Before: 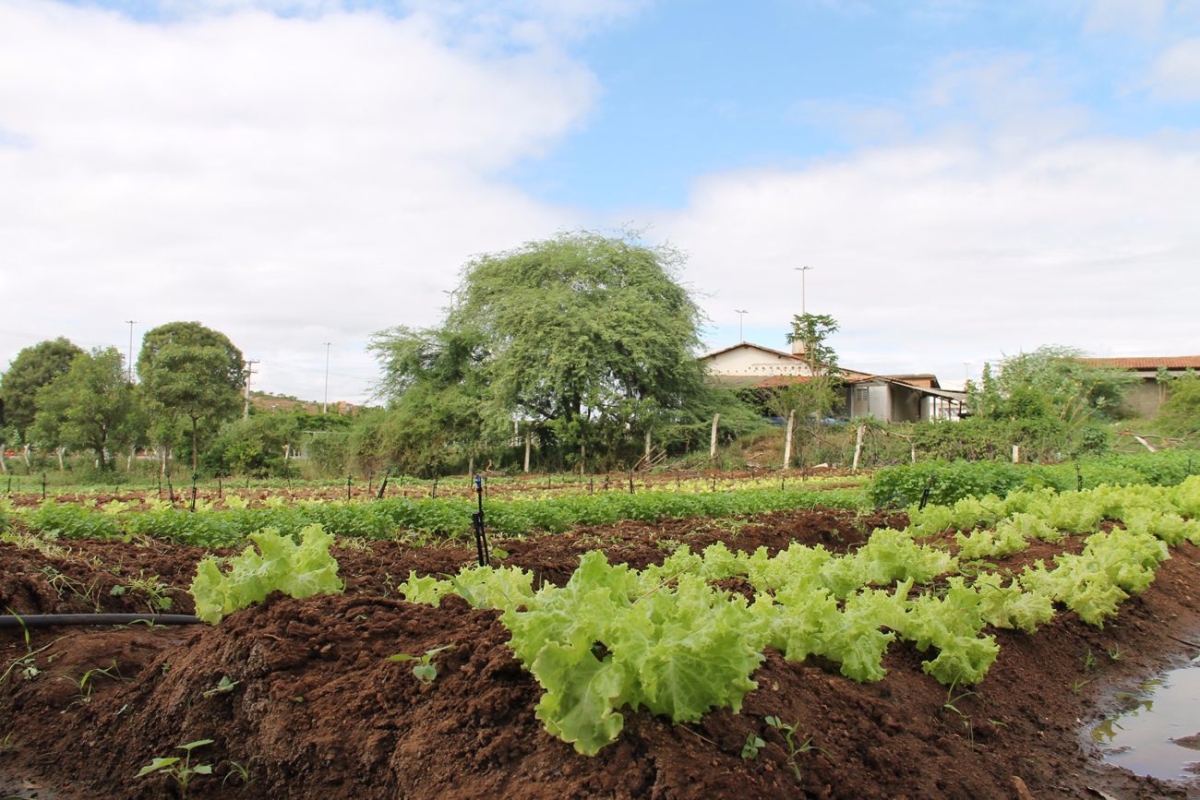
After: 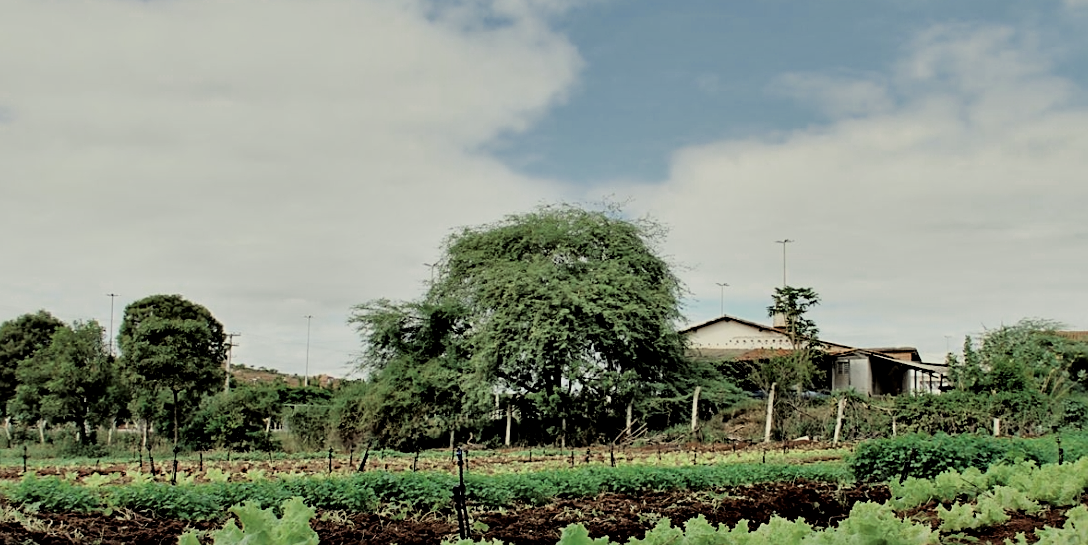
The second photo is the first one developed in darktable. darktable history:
filmic rgb: black relative exposure -4.41 EV, white relative exposure 5.03 EV, hardness 2.19, latitude 40.19%, contrast 1.157, highlights saturation mix 10.2%, shadows ↔ highlights balance 1.13%, color science v6 (2022)
exposure: black level correction -0.015, exposure -0.519 EV, compensate exposure bias true, compensate highlight preservation false
local contrast: mode bilateral grid, contrast 19, coarseness 49, detail 119%, midtone range 0.2
sharpen: on, module defaults
contrast equalizer: y [[0.6 ×6], [0.55 ×6], [0 ×6], [0 ×6], [0 ×6]]
color zones: curves: ch0 [(0, 0.5) (0.125, 0.4) (0.25, 0.5) (0.375, 0.4) (0.5, 0.4) (0.625, 0.35) (0.75, 0.35) (0.875, 0.5)]; ch1 [(0, 0.35) (0.125, 0.45) (0.25, 0.35) (0.375, 0.35) (0.5, 0.35) (0.625, 0.35) (0.75, 0.45) (0.875, 0.35)]; ch2 [(0, 0.6) (0.125, 0.5) (0.25, 0.5) (0.375, 0.6) (0.5, 0.6) (0.625, 0.5) (0.75, 0.5) (0.875, 0.5)]
crop: left 1.595%, top 3.391%, right 7.667%, bottom 28.482%
color correction: highlights a* -5.71, highlights b* 10.66
